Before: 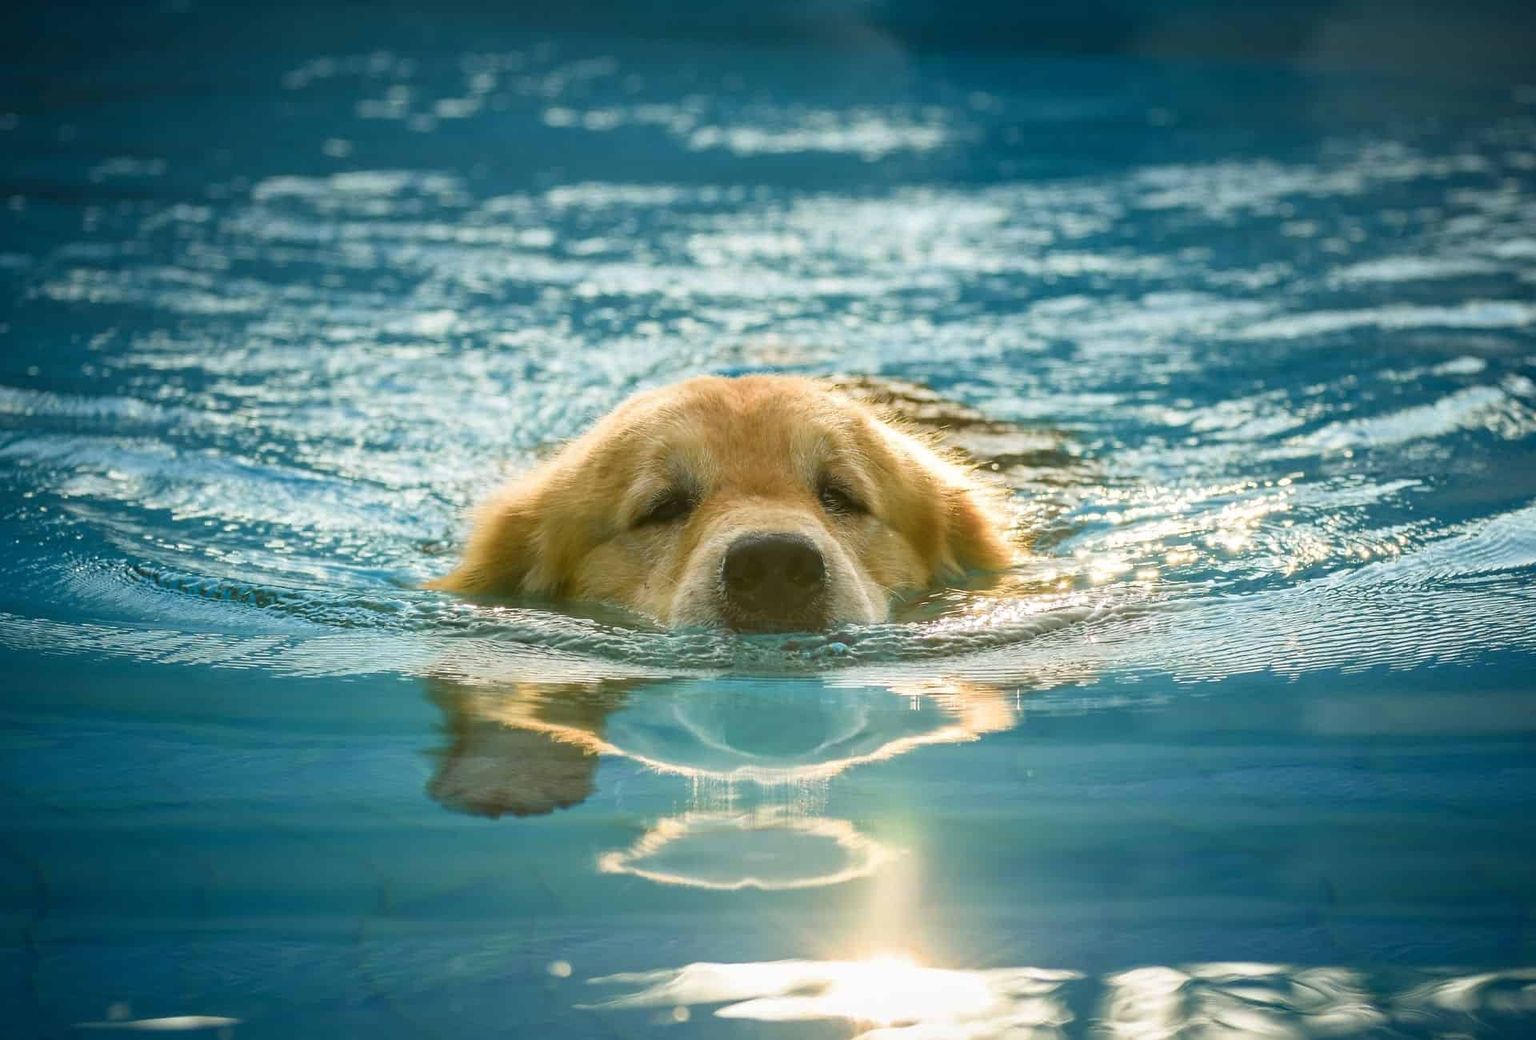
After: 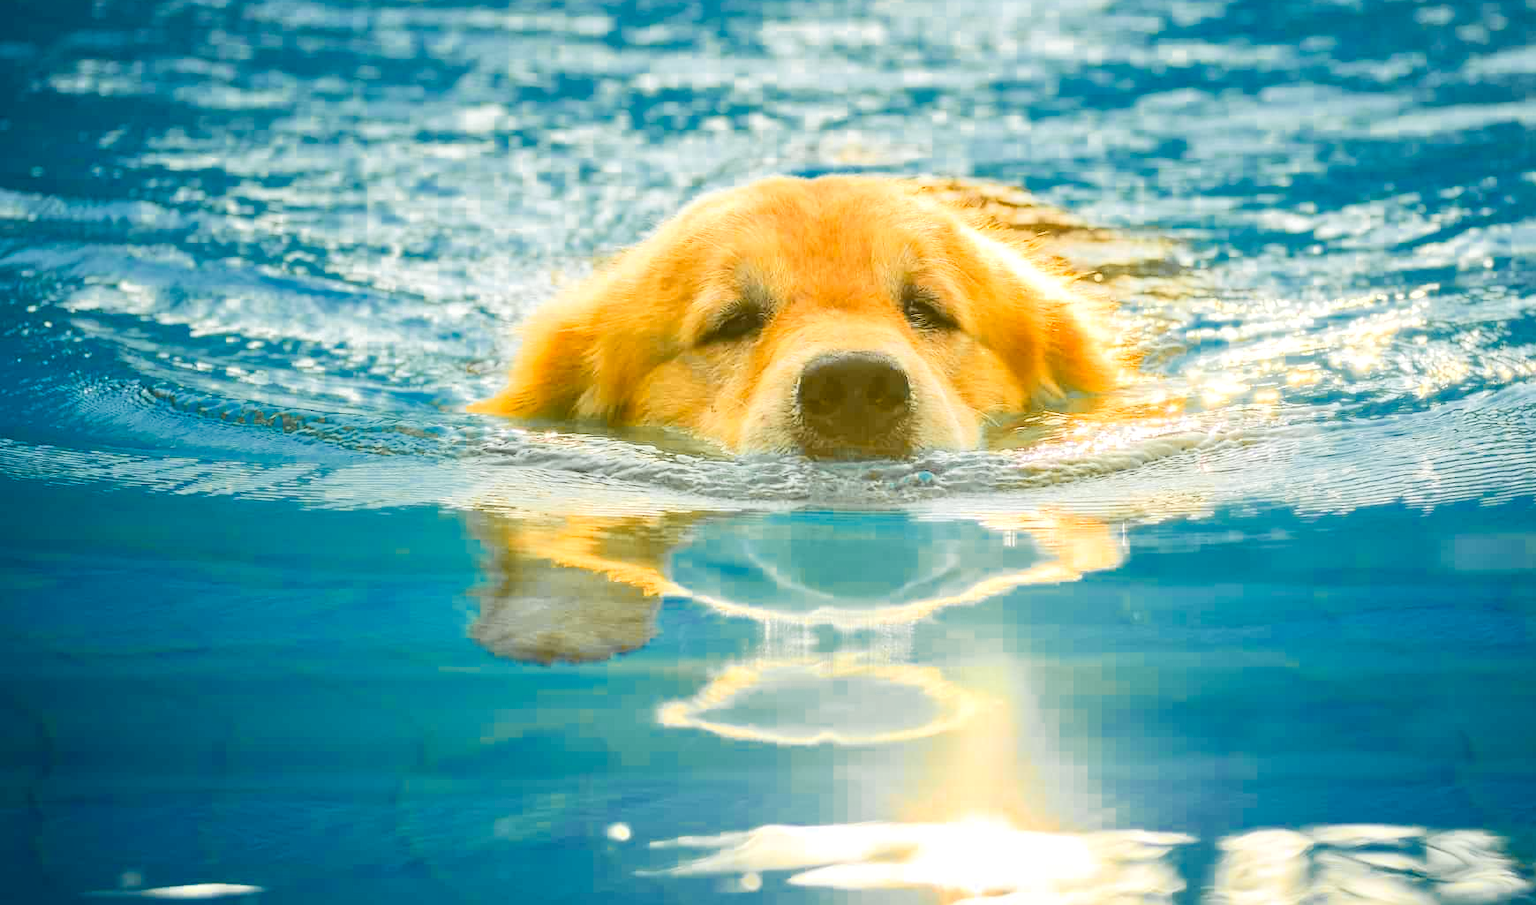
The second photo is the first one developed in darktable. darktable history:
contrast brightness saturation: contrast 0.097, brightness 0.04, saturation 0.092
tone equalizer: -7 EV 0.146 EV, -6 EV 0.614 EV, -5 EV 1.11 EV, -4 EV 1.37 EV, -3 EV 1.18 EV, -2 EV 0.6 EV, -1 EV 0.148 EV, edges refinement/feathering 500, mask exposure compensation -1.57 EV, preserve details guided filter
crop: top 20.701%, right 9.357%, bottom 0.317%
color zones: curves: ch0 [(0, 0.499) (0.143, 0.5) (0.286, 0.5) (0.429, 0.476) (0.571, 0.284) (0.714, 0.243) (0.857, 0.449) (1, 0.499)]; ch1 [(0, 0.532) (0.143, 0.645) (0.286, 0.696) (0.429, 0.211) (0.571, 0.504) (0.714, 0.493) (0.857, 0.495) (1, 0.532)]; ch2 [(0, 0.5) (0.143, 0.5) (0.286, 0.427) (0.429, 0.324) (0.571, 0.5) (0.714, 0.5) (0.857, 0.5) (1, 0.5)]
